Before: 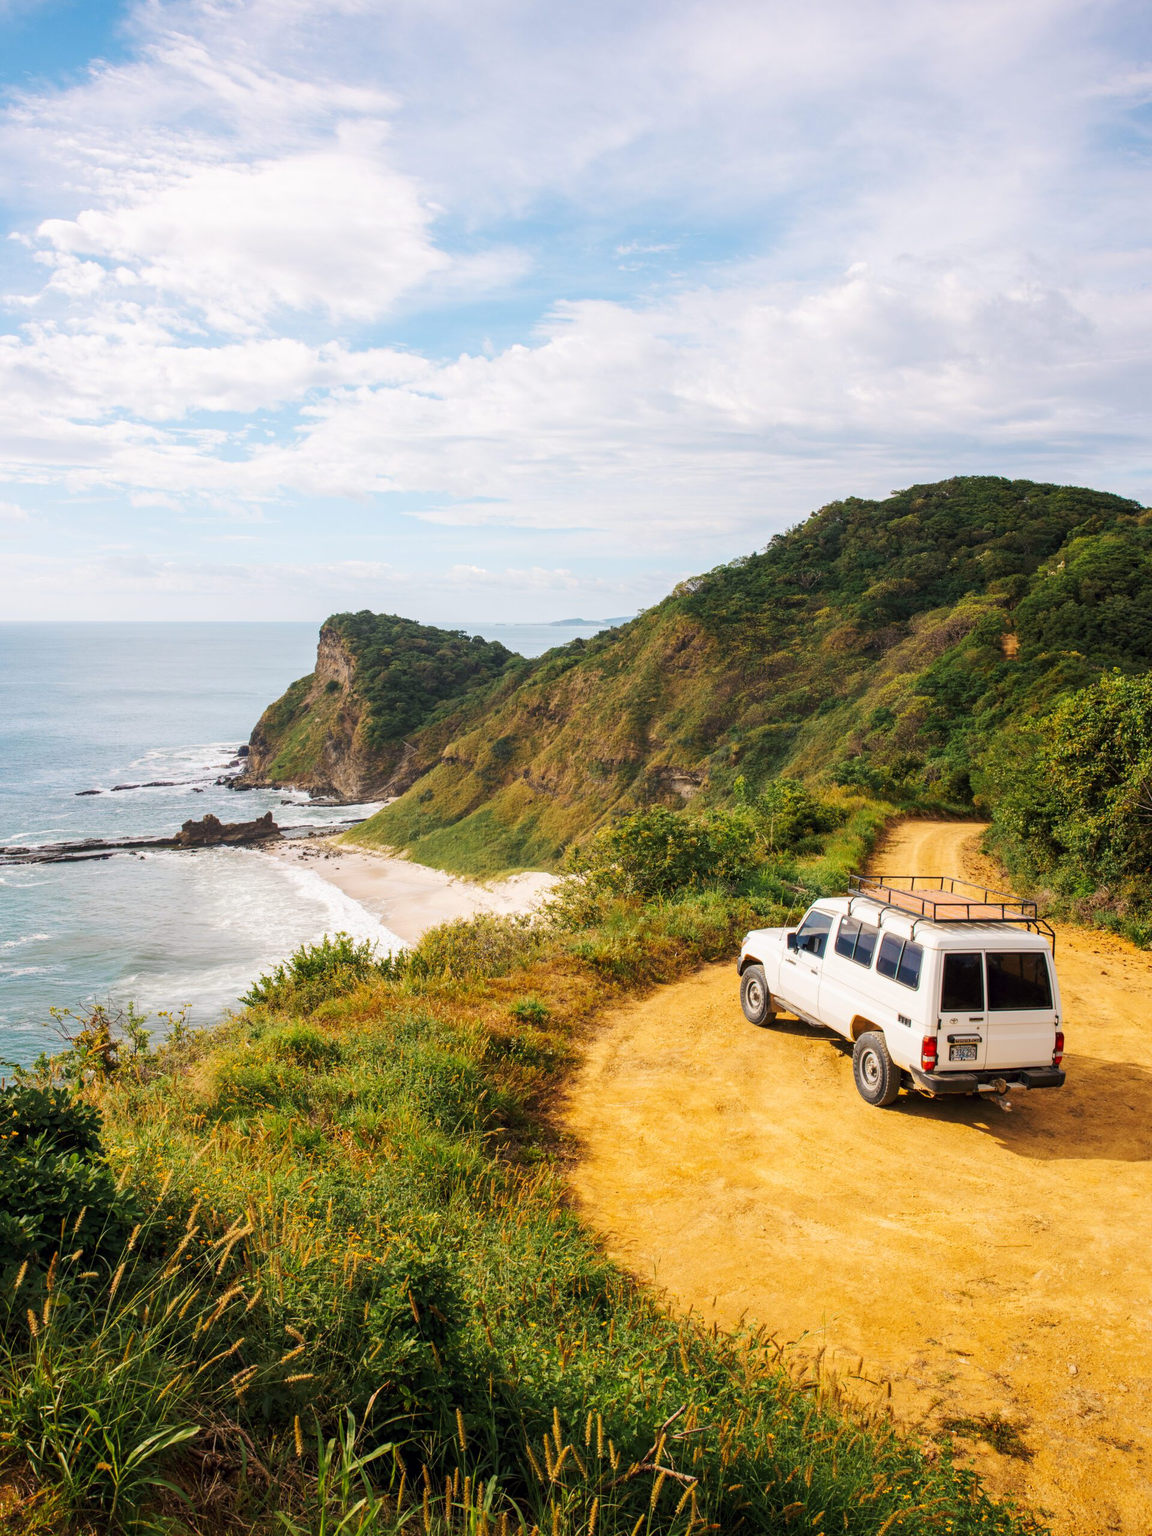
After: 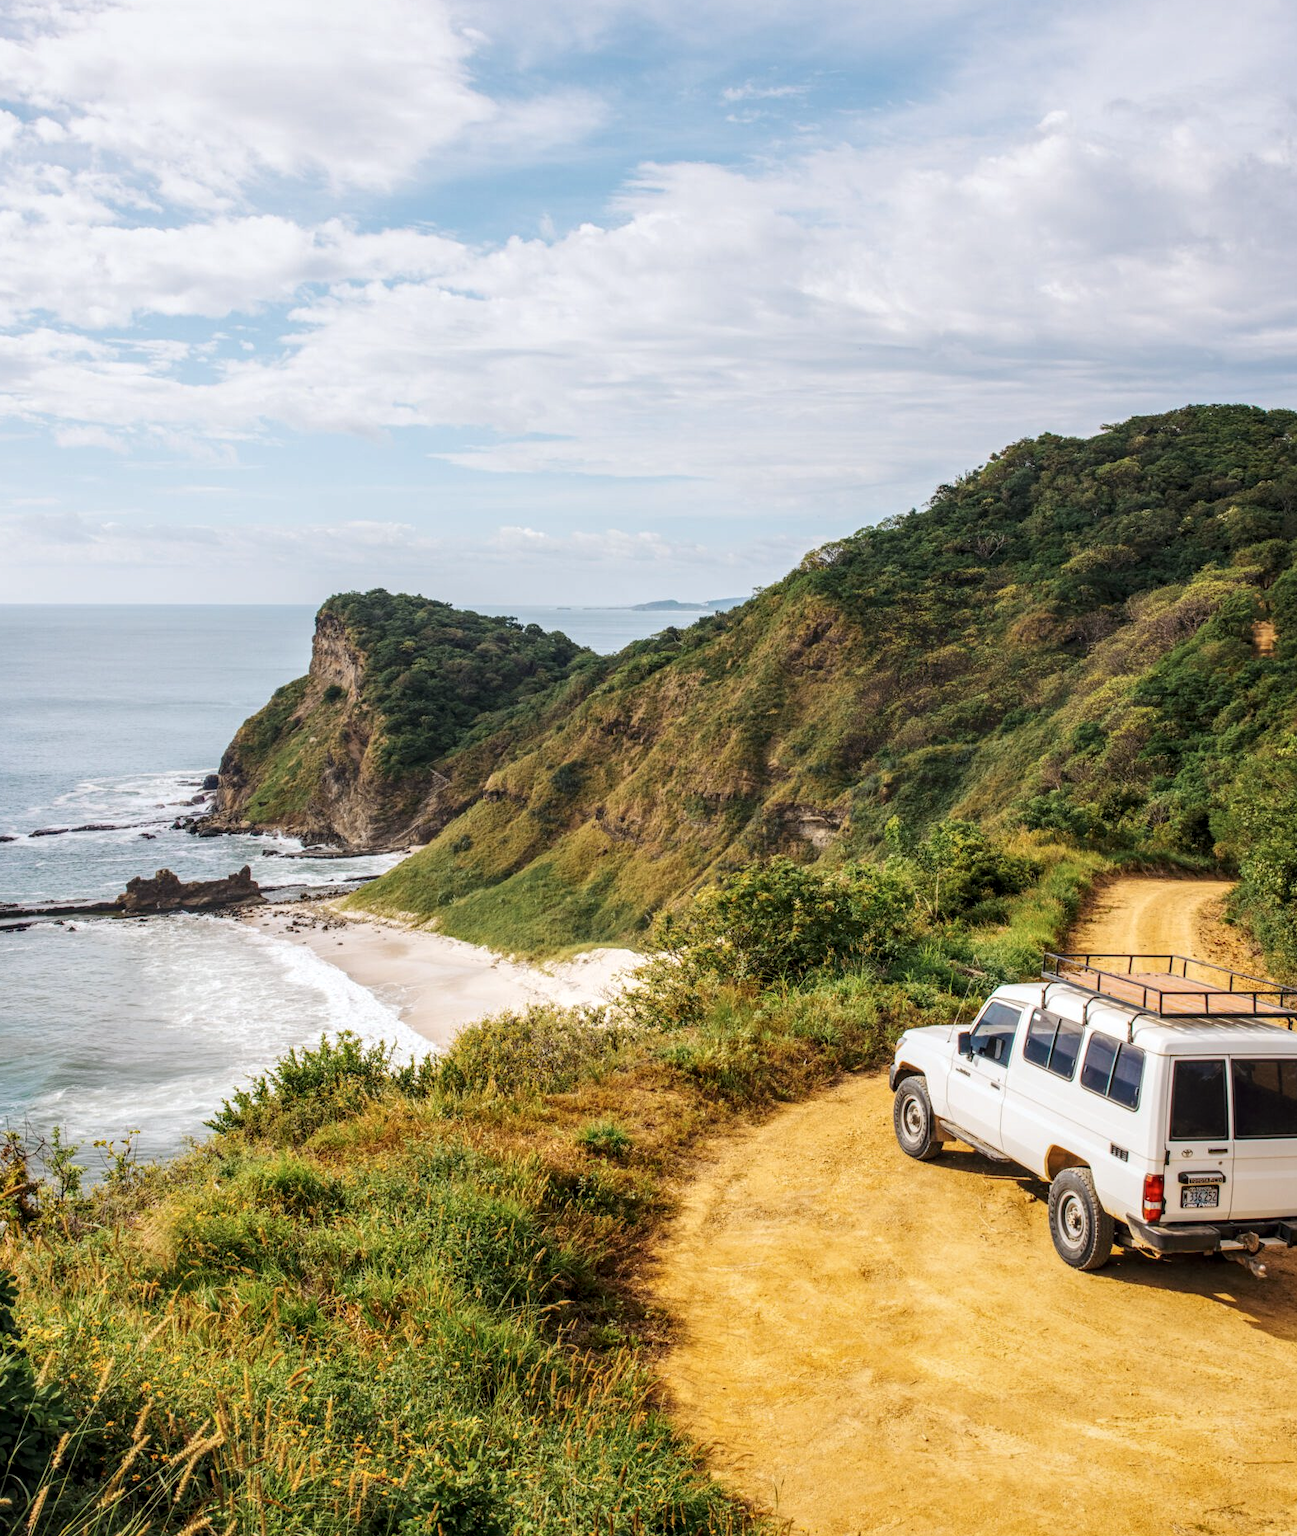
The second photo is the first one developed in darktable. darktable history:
white balance: red 0.982, blue 1.018
crop: left 7.856%, top 11.836%, right 10.12%, bottom 15.387%
local contrast: detail 150%
contrast brightness saturation: contrast -0.1, saturation -0.1
